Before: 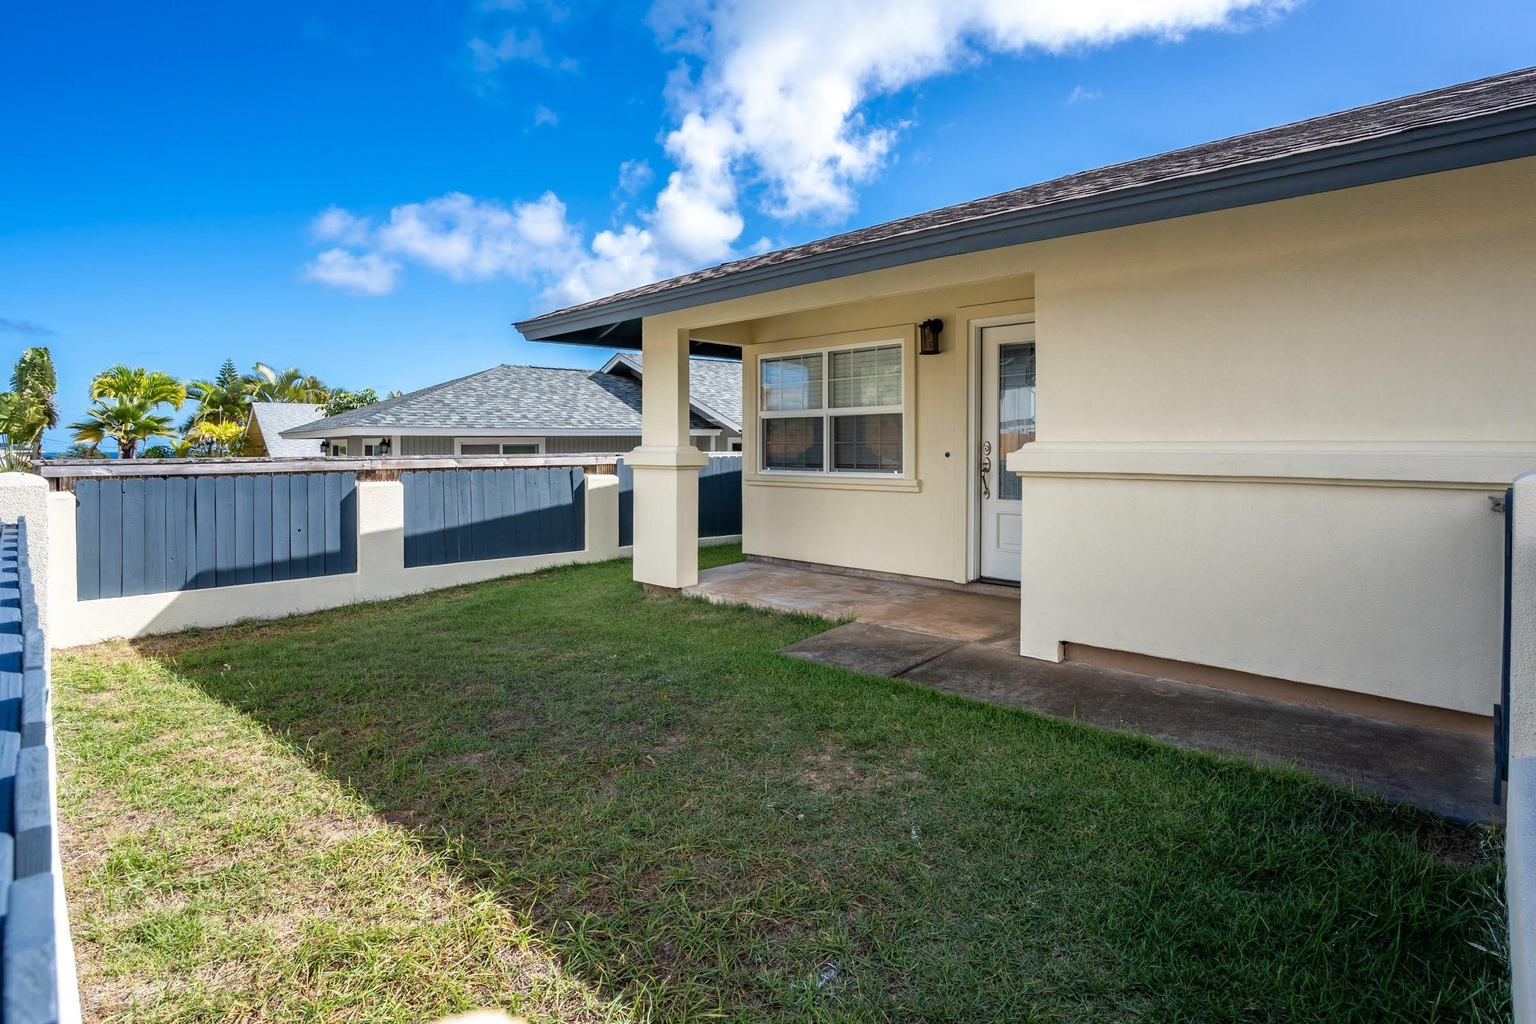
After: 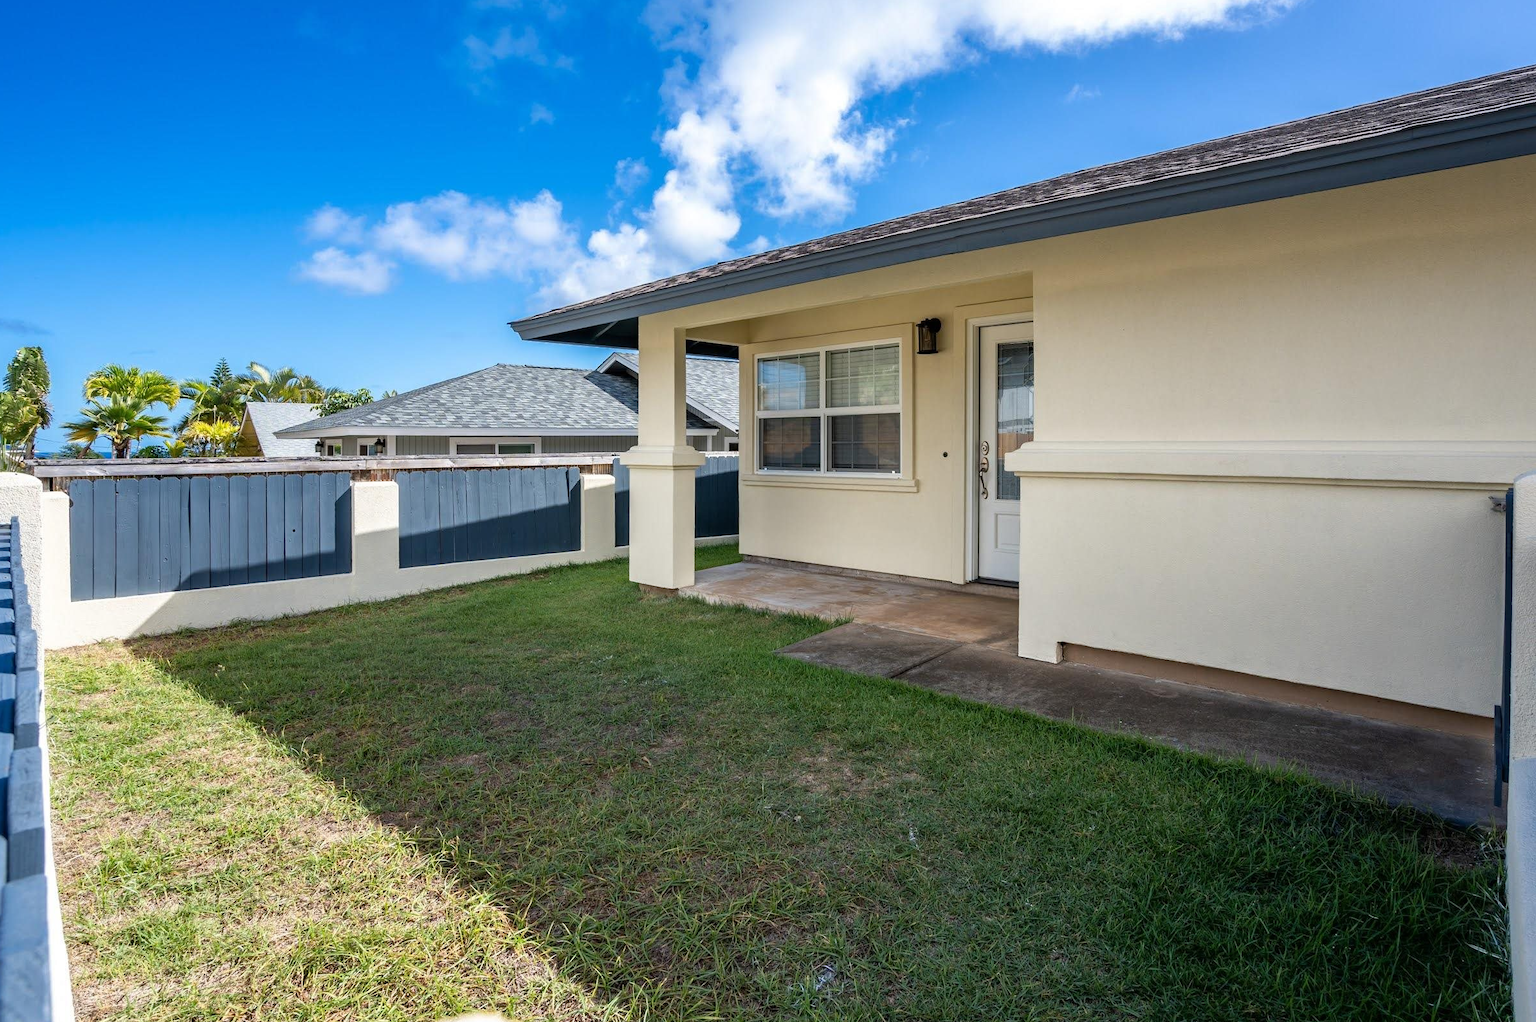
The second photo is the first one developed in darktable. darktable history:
crop and rotate: left 0.491%, top 0.367%, bottom 0.264%
